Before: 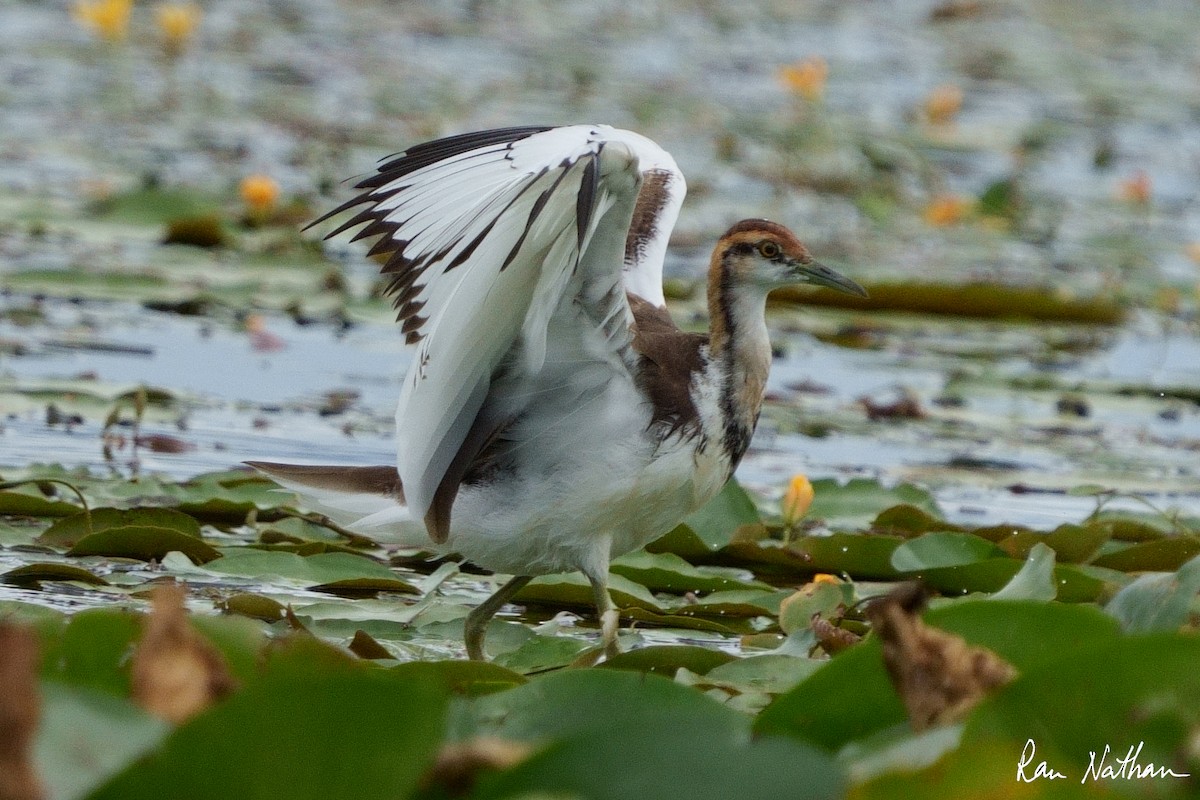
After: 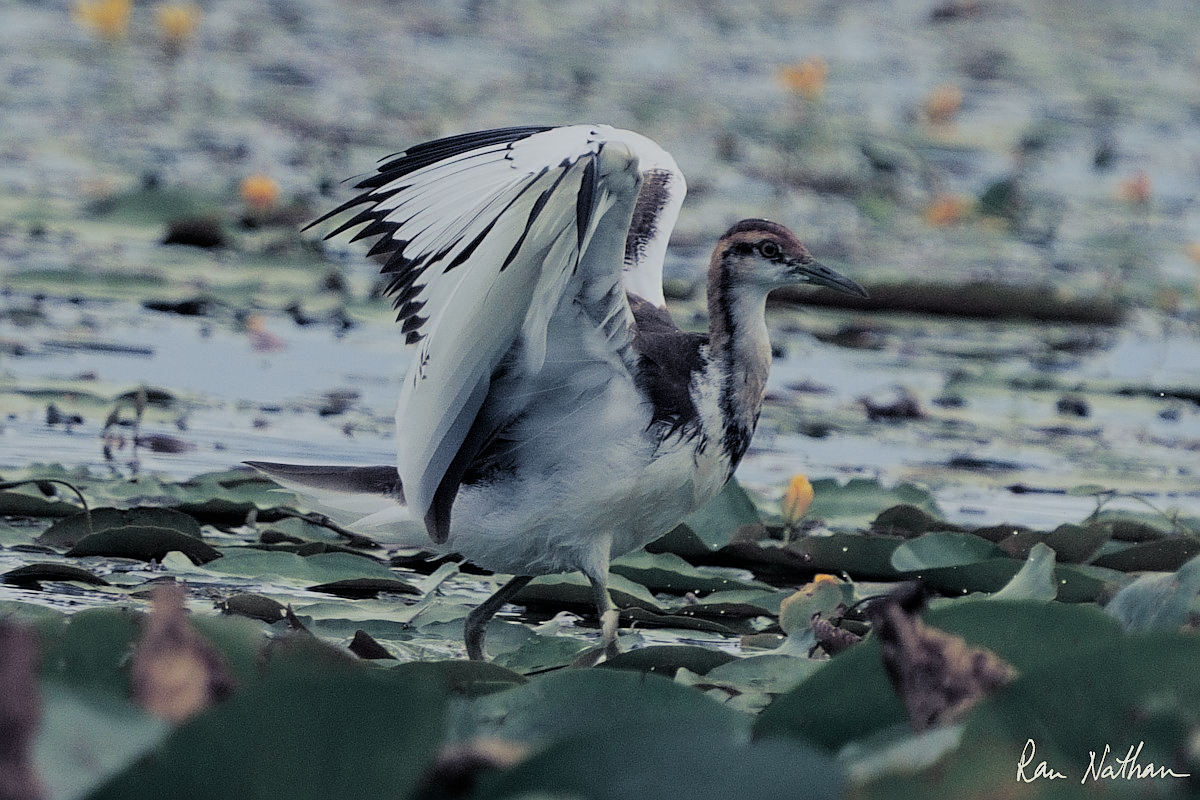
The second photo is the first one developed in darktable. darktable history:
sharpen: on, module defaults
filmic rgb: black relative exposure -7.65 EV, white relative exposure 4.56 EV, hardness 3.61
split-toning: shadows › hue 230.4°
